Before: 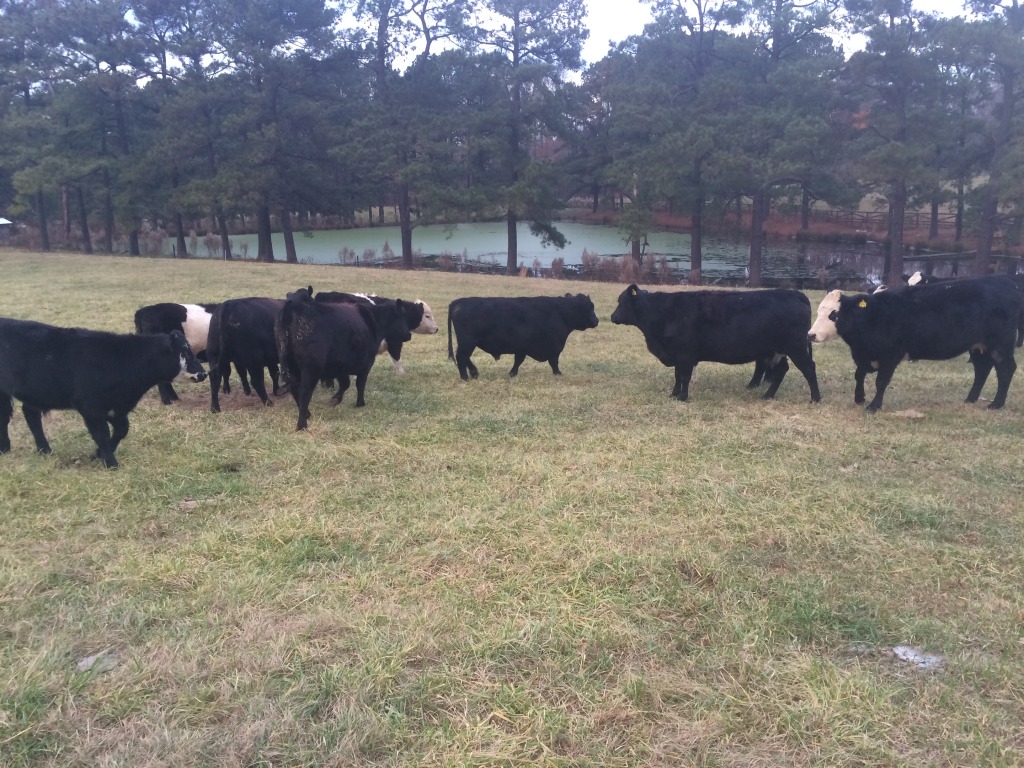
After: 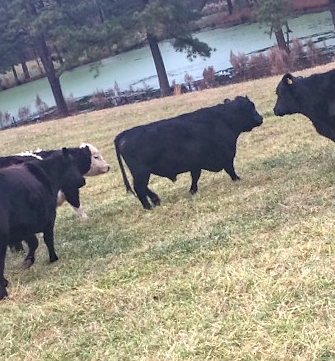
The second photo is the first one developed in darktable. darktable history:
exposure: exposure 0.6 EV, compensate highlight preservation false
crop and rotate: left 29.476%, top 10.214%, right 35.32%, bottom 17.333%
local contrast: on, module defaults
rotate and perspective: rotation -14.8°, crop left 0.1, crop right 0.903, crop top 0.25, crop bottom 0.748
sharpen: radius 1
color calibration: illuminant same as pipeline (D50), adaptation none (bypass)
haze removal: compatibility mode true, adaptive false
